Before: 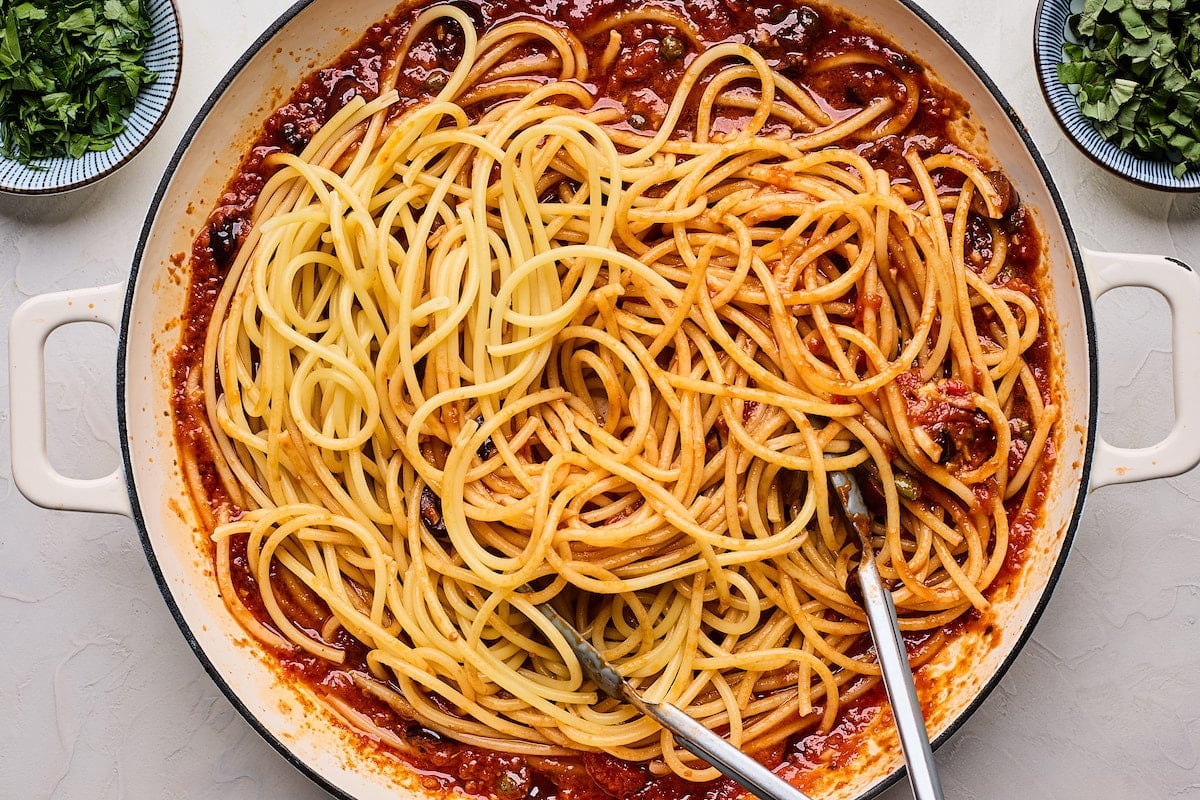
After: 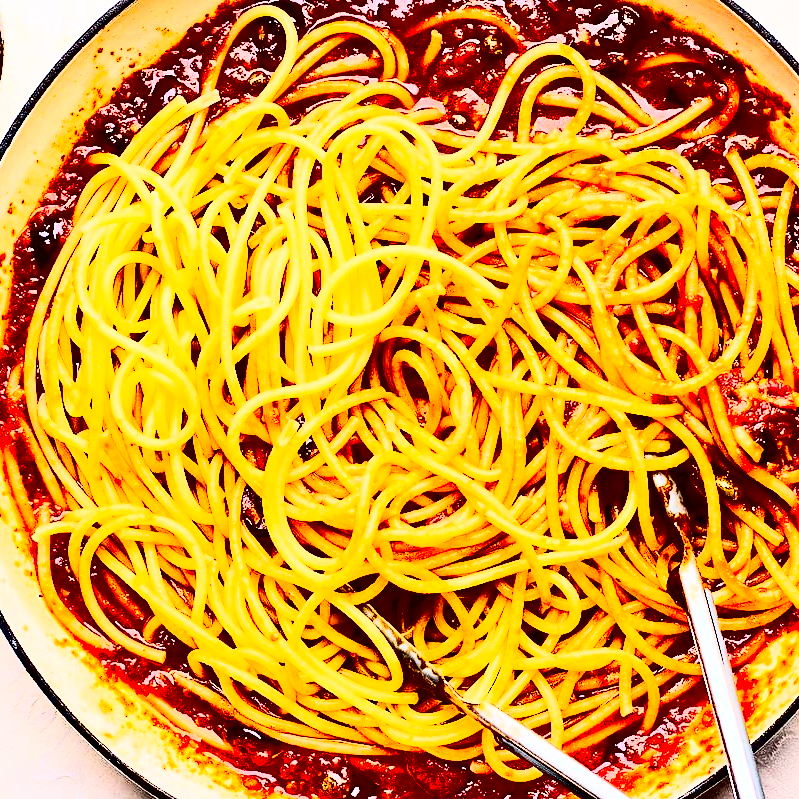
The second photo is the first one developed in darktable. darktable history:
tone equalizer: -7 EV 0.158 EV, -6 EV 0.59 EV, -5 EV 1.15 EV, -4 EV 1.3 EV, -3 EV 1.14 EV, -2 EV 0.6 EV, -1 EV 0.166 EV, edges refinement/feathering 500, mask exposure compensation -1.57 EV, preserve details no
crop and rotate: left 14.98%, right 18.371%
contrast brightness saturation: contrast 0.78, brightness -0.994, saturation 0.999
shadows and highlights: shadows 0.177, highlights 41.67
